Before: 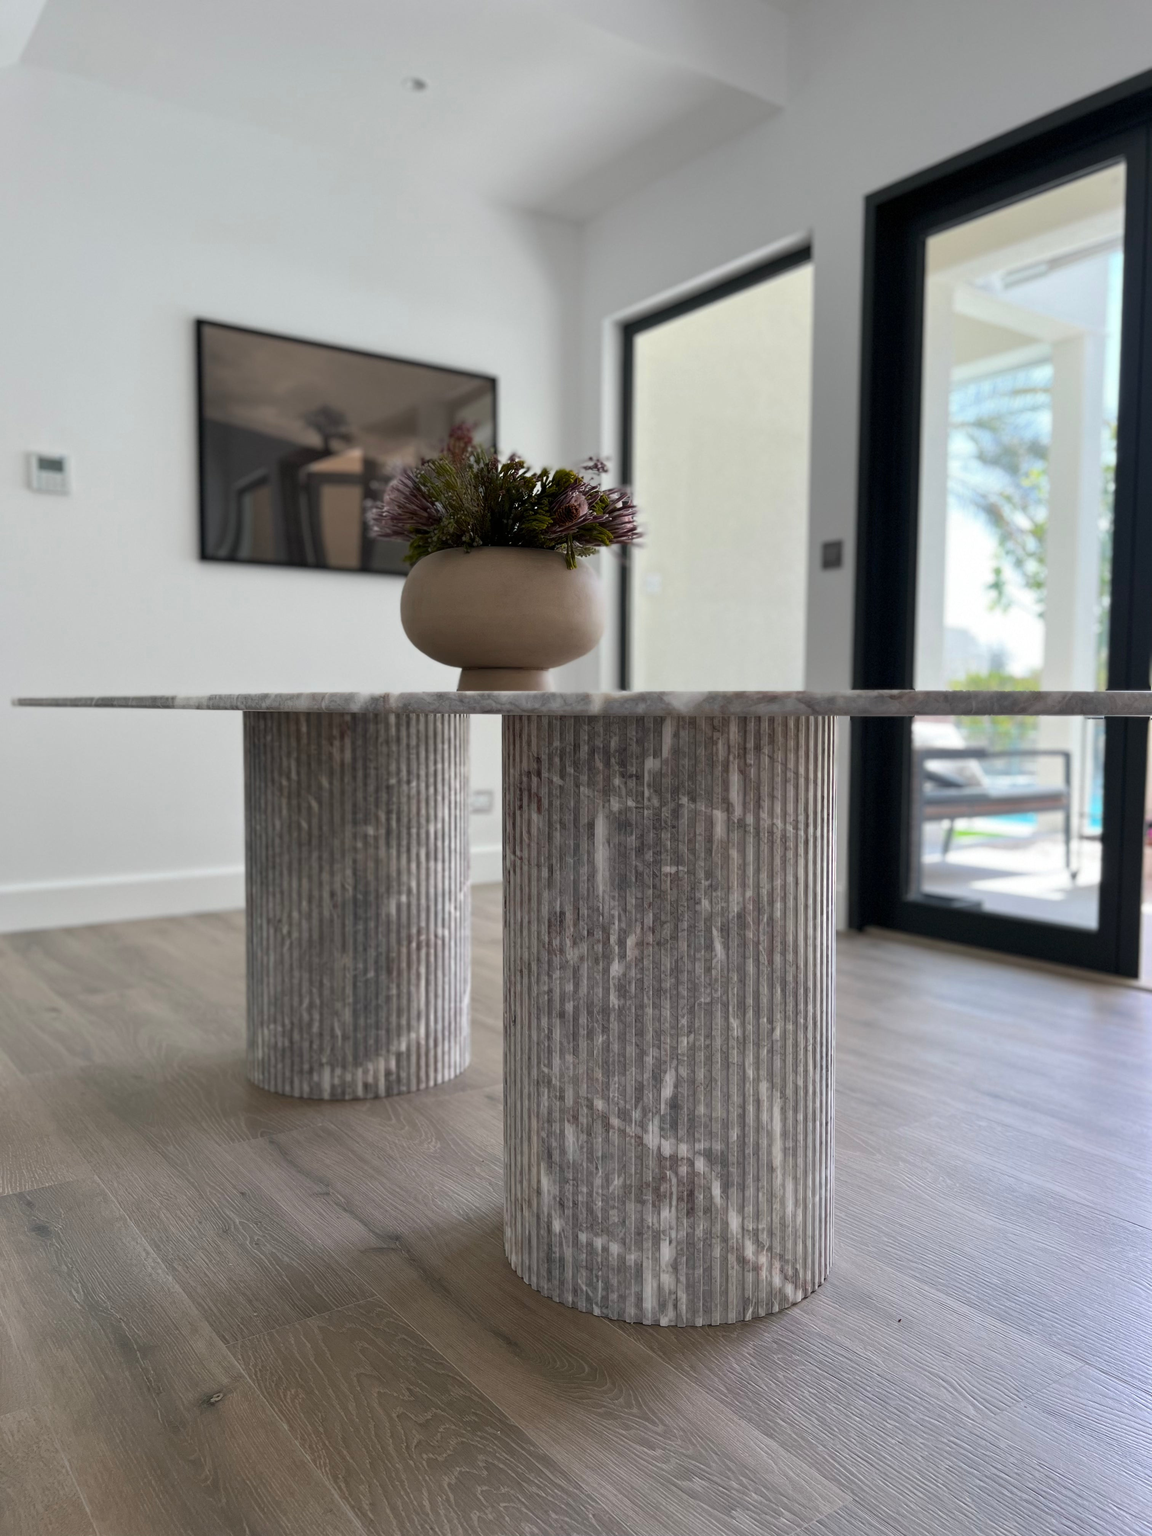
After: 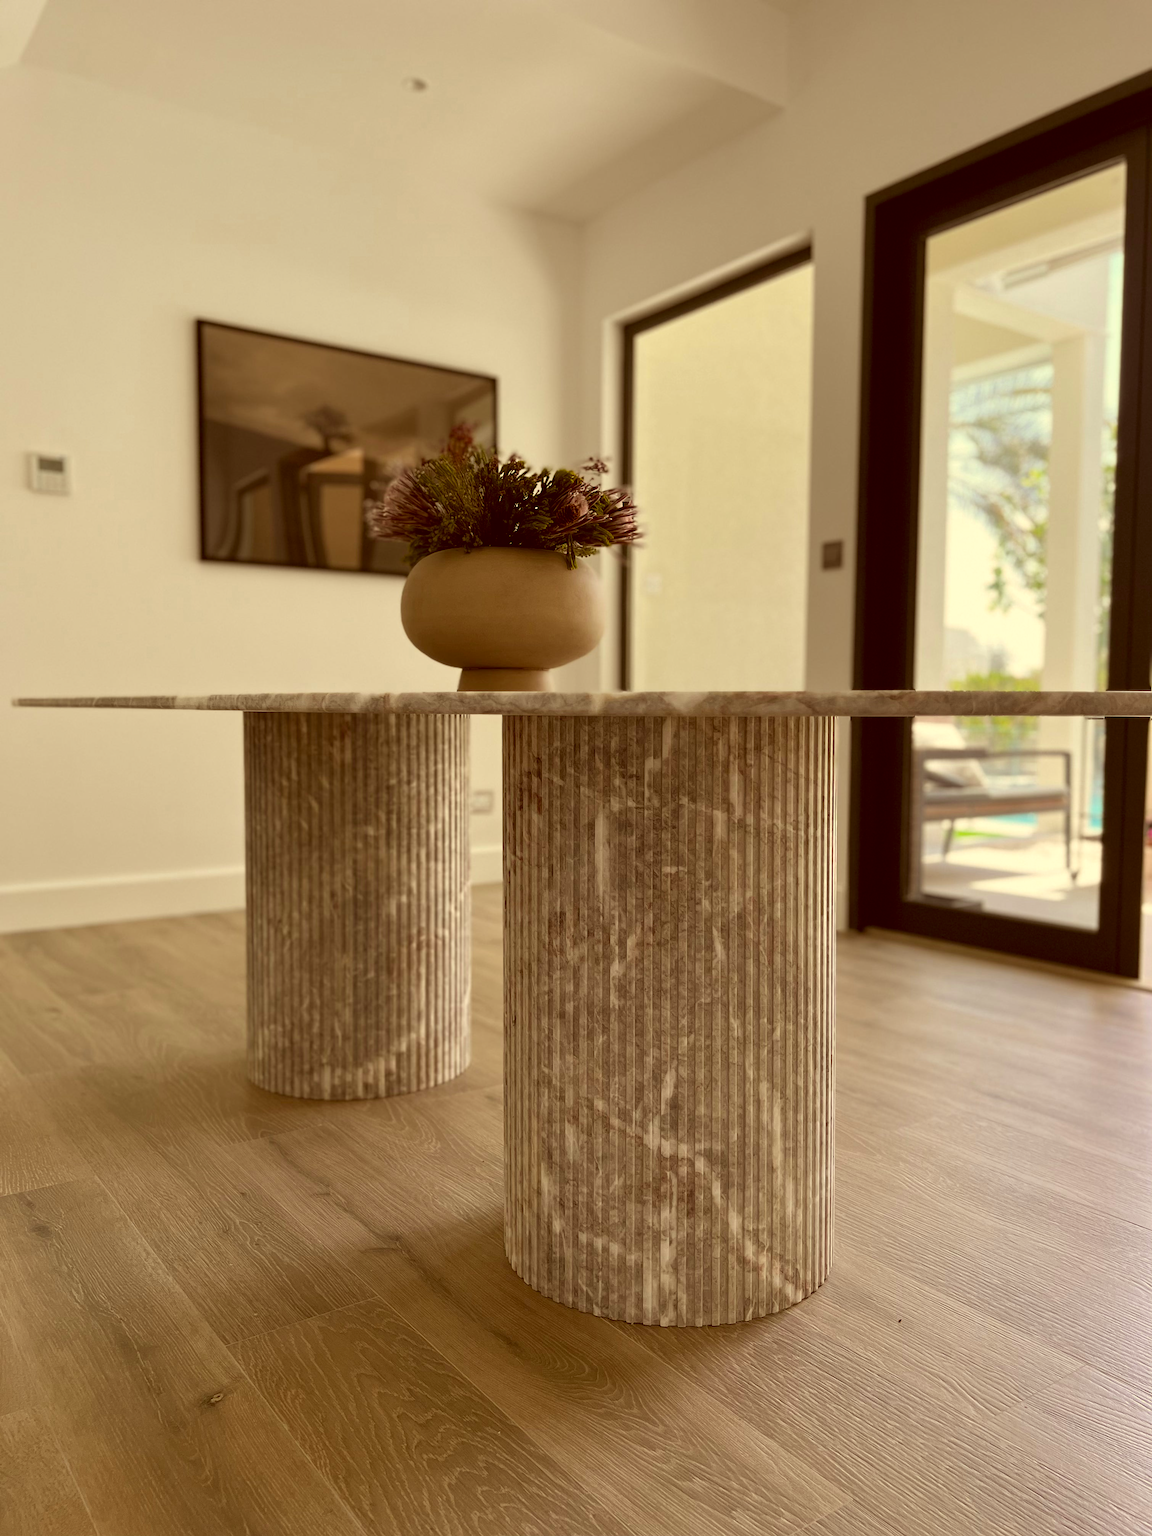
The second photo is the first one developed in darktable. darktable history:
sharpen: amount 0.205
color correction: highlights a* 1.21, highlights b* 24.3, shadows a* 15.34, shadows b* 24.93
